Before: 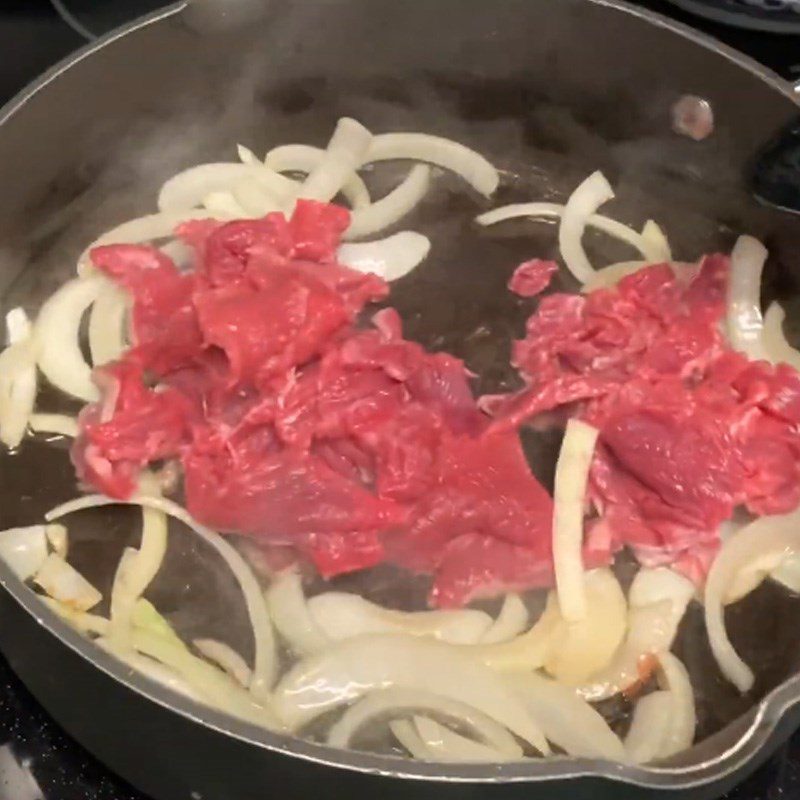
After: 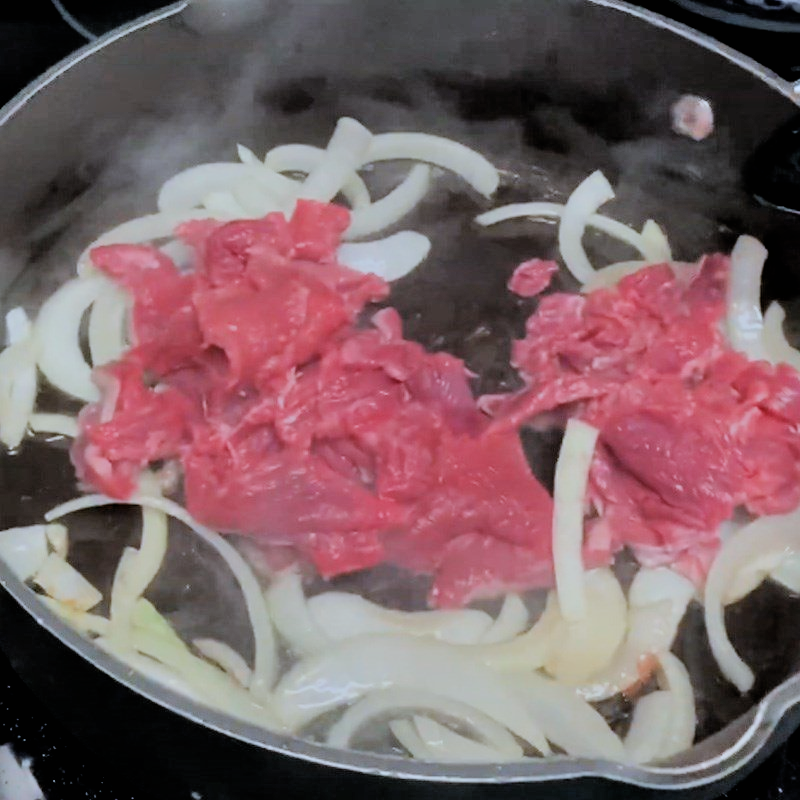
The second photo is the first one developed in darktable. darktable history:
color calibration: illuminant custom, x 0.389, y 0.387, temperature 3824.1 K
shadows and highlights: soften with gaussian
filmic rgb: black relative exposure -4.39 EV, white relative exposure 4.56 EV, hardness 2.4, contrast 1.062
